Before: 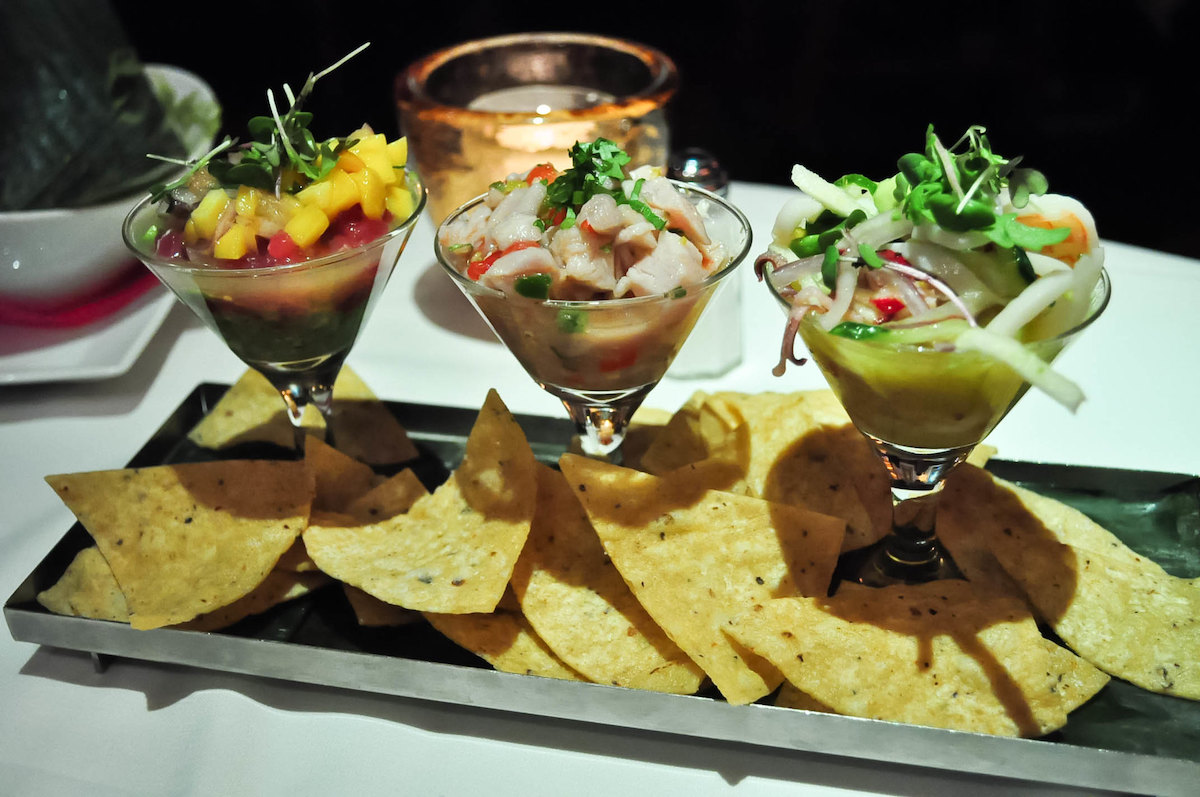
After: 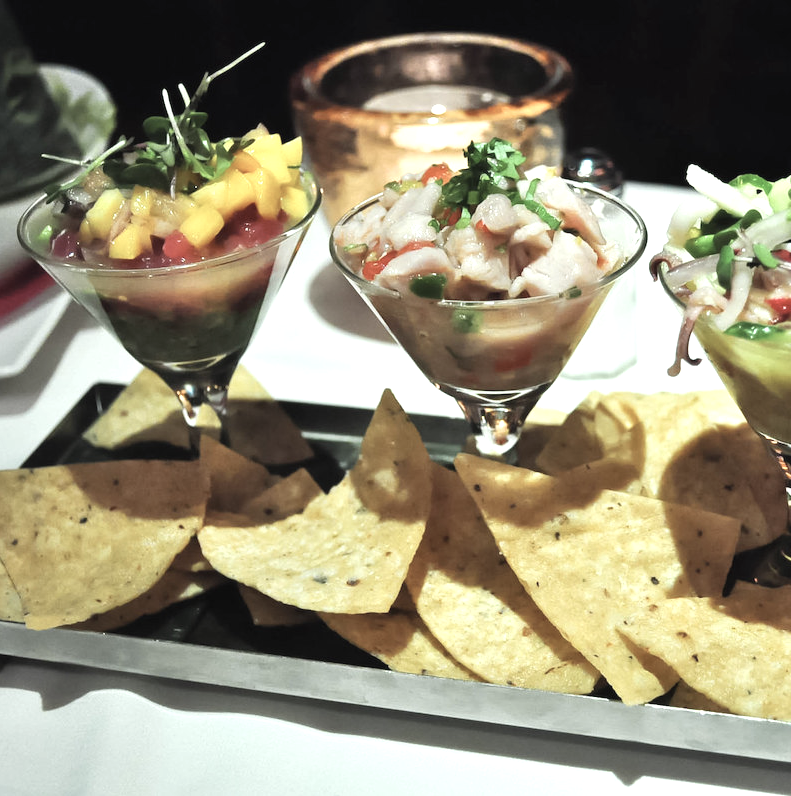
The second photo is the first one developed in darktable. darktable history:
crop and rotate: left 8.812%, right 25.242%
exposure: black level correction -0.002, exposure 0.546 EV, compensate highlight preservation false
color correction: highlights b* 0.063, saturation 0.619
